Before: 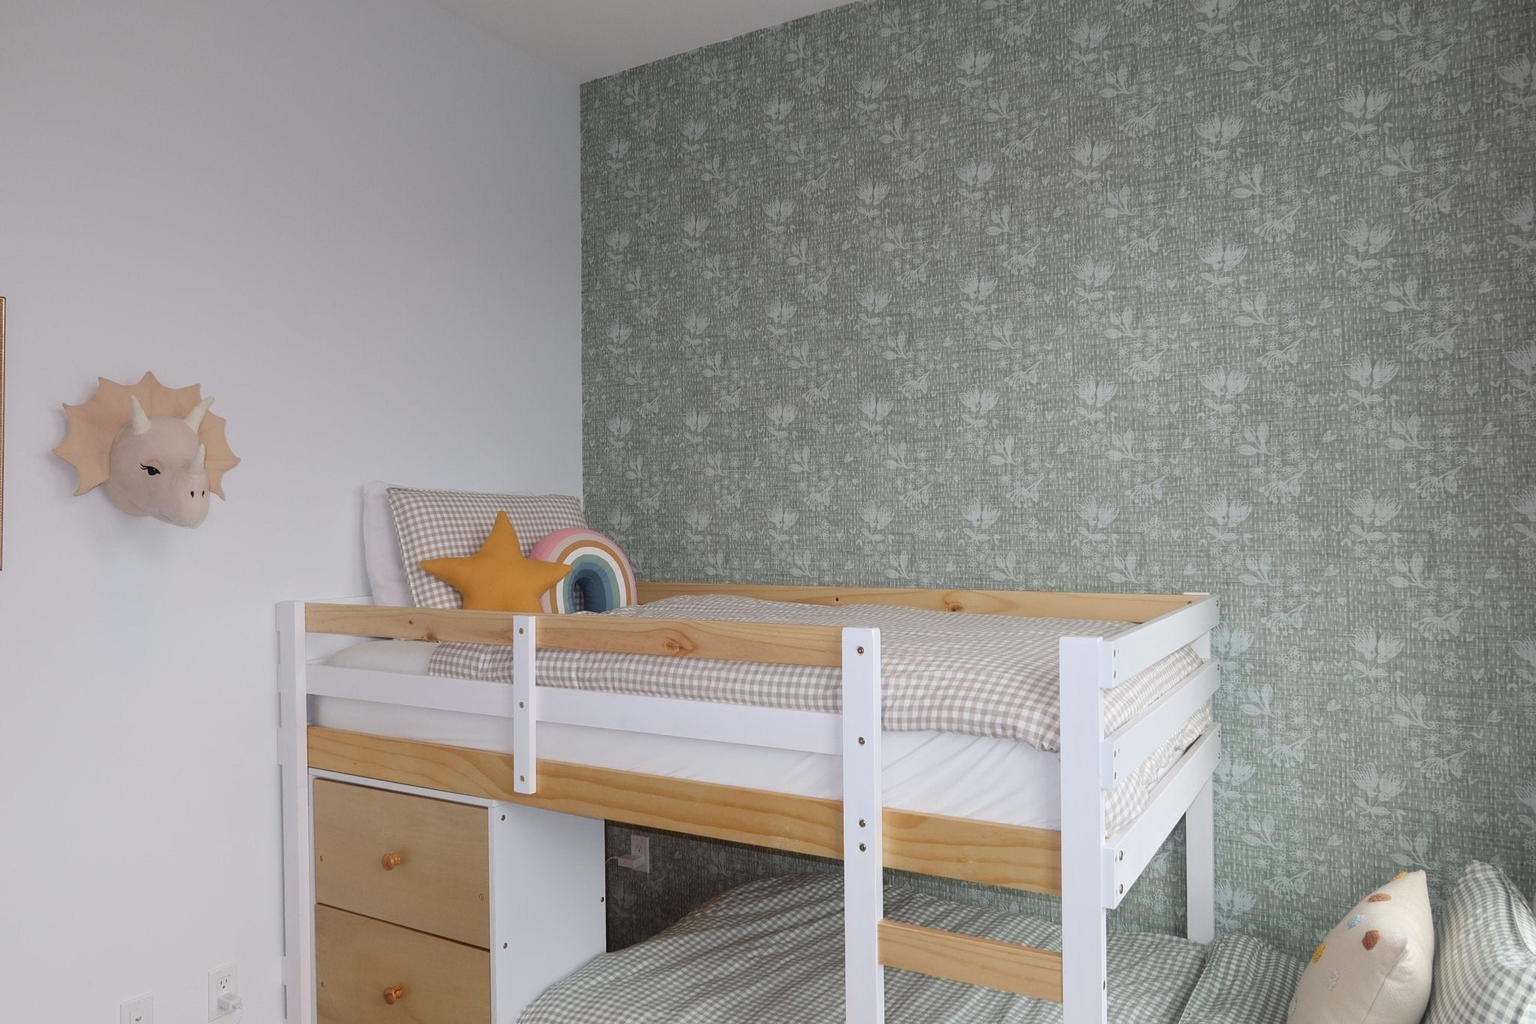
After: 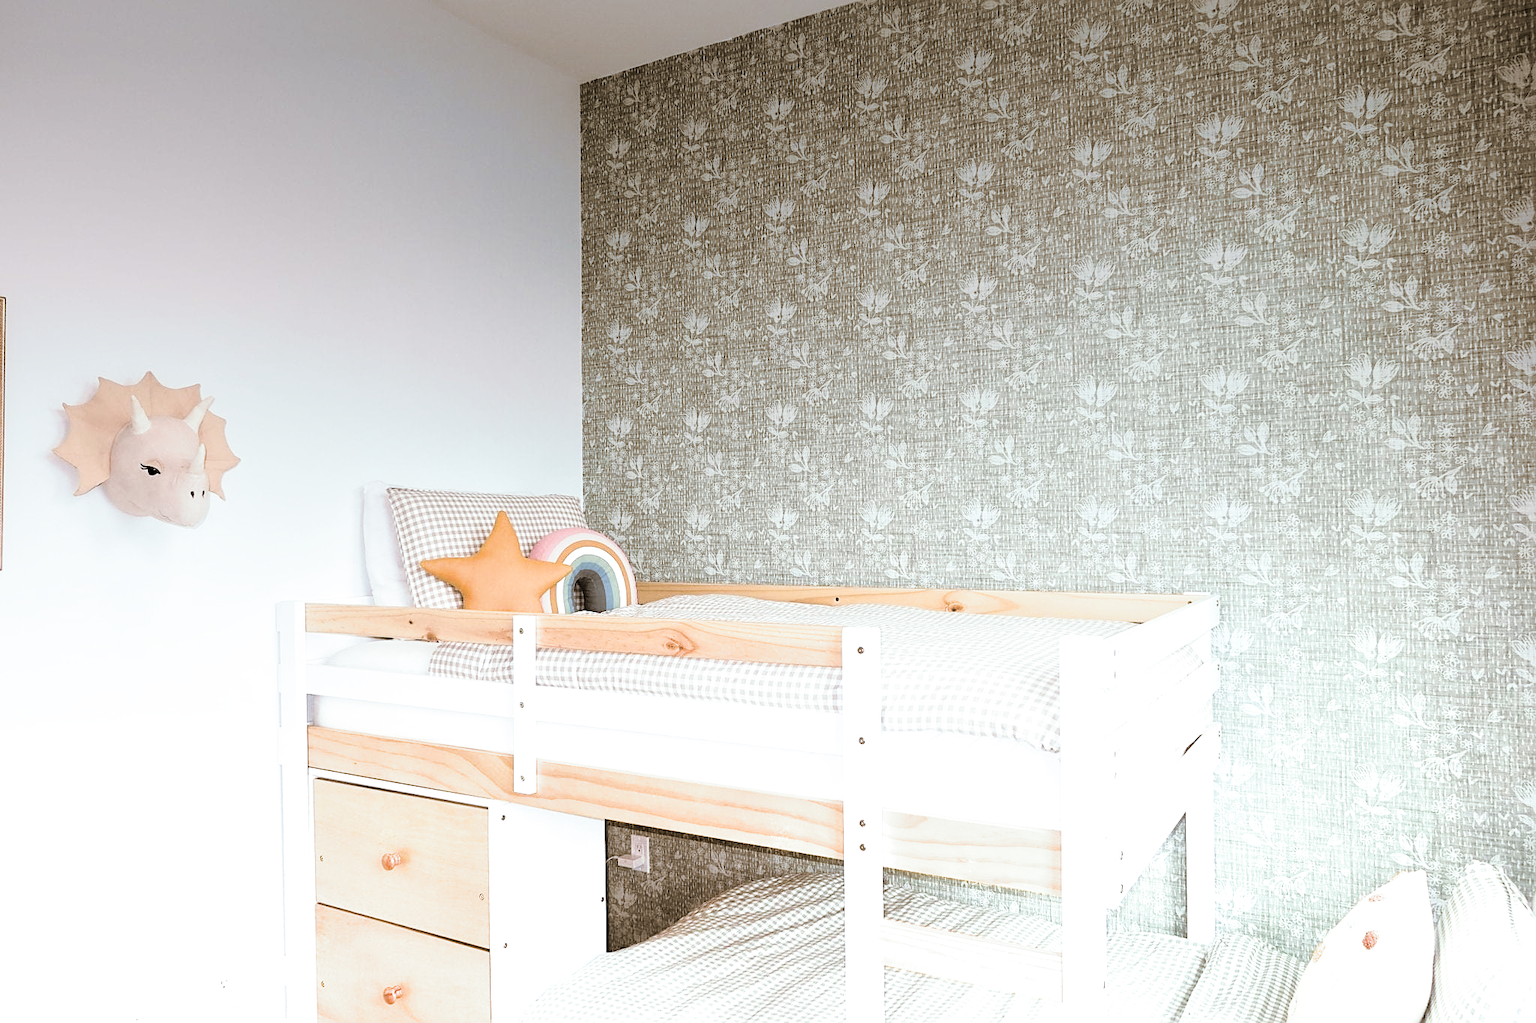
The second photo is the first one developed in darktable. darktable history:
filmic rgb: black relative exposure -5 EV, hardness 2.88, contrast 1.3, highlights saturation mix -30%
tone equalizer: -8 EV -0.417 EV, -7 EV -0.389 EV, -6 EV -0.333 EV, -5 EV -0.222 EV, -3 EV 0.222 EV, -2 EV 0.333 EV, -1 EV 0.389 EV, +0 EV 0.417 EV, edges refinement/feathering 500, mask exposure compensation -1.57 EV, preserve details no
sharpen: on, module defaults
local contrast: mode bilateral grid, contrast 20, coarseness 50, detail 132%, midtone range 0.2
split-toning: shadows › hue 37.98°, highlights › hue 185.58°, balance -55.261
white balance: emerald 1
graduated density: density -3.9 EV
